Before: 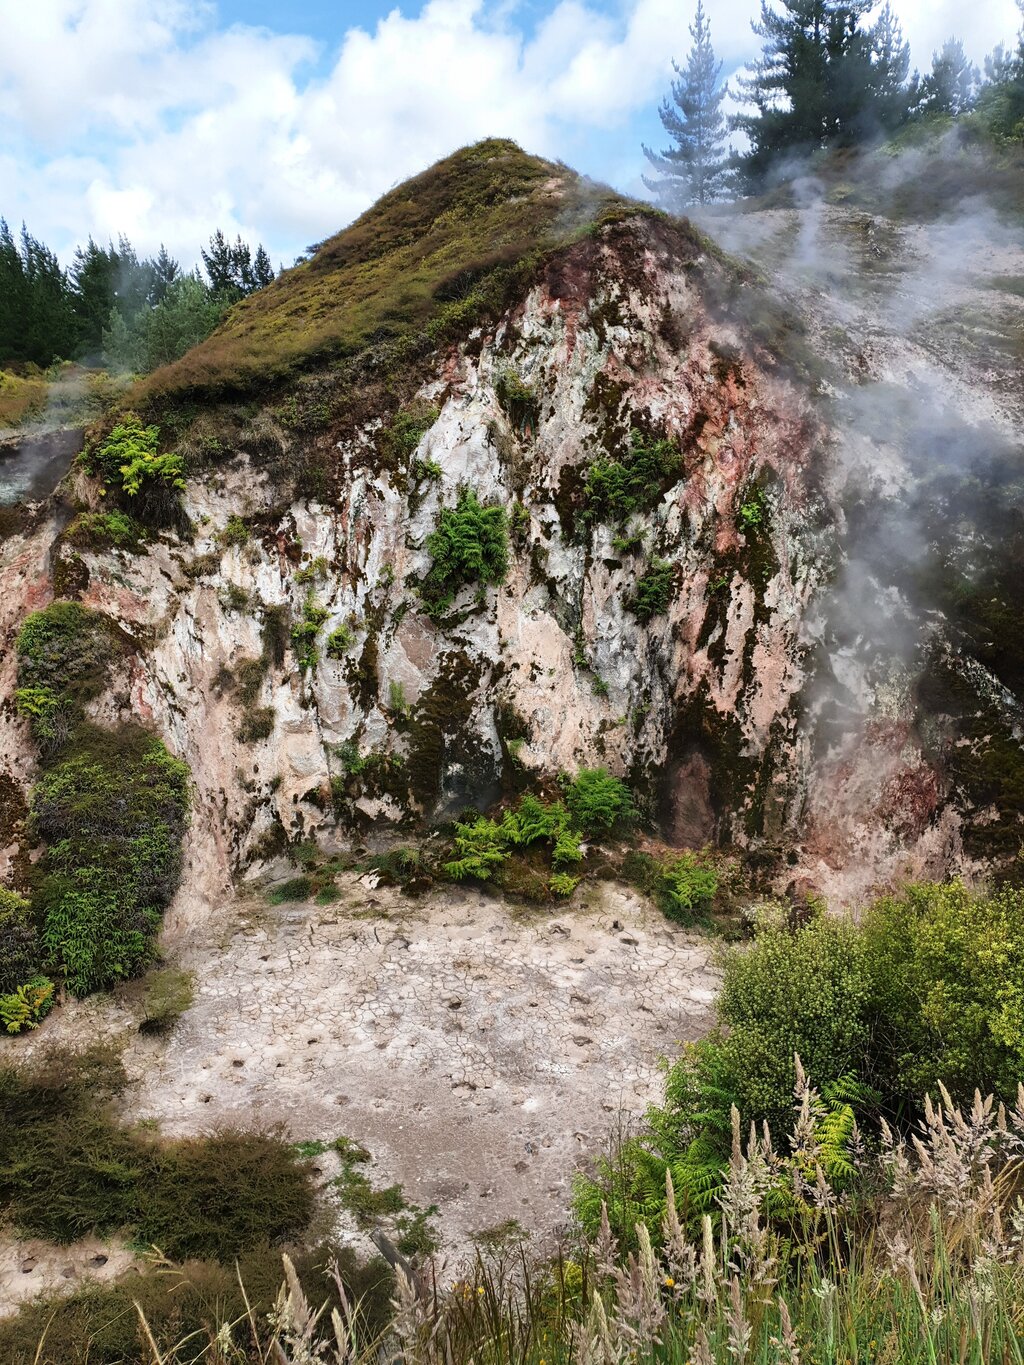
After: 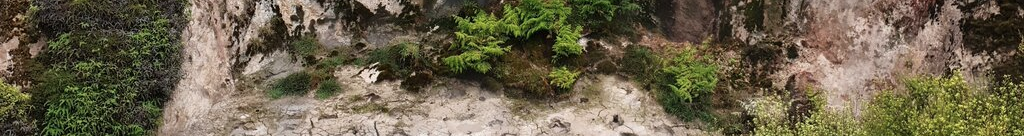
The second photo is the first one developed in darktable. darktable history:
crop and rotate: top 59.084%, bottom 30.916%
contrast brightness saturation: saturation -0.1
